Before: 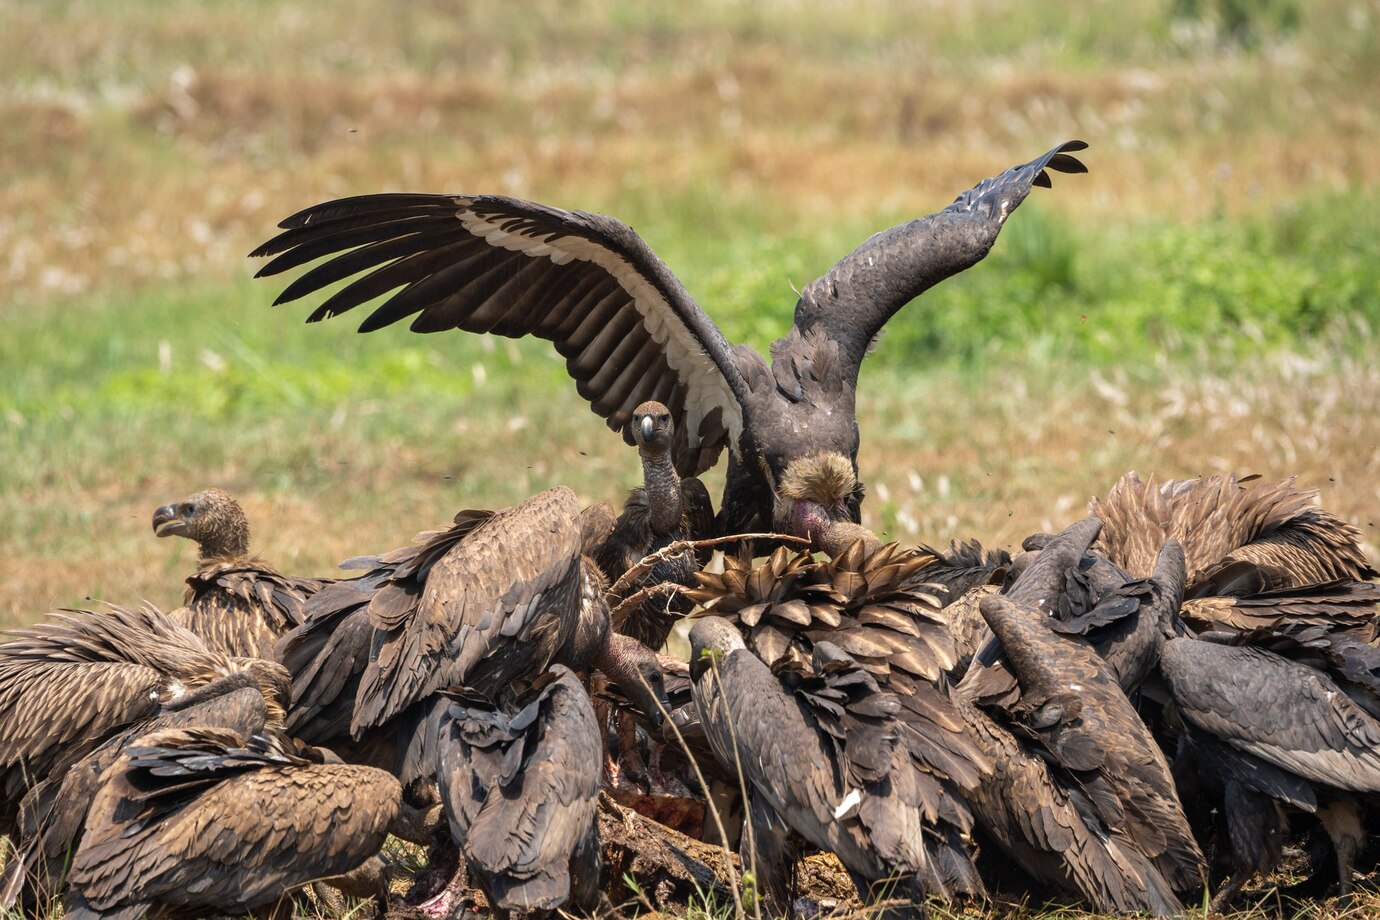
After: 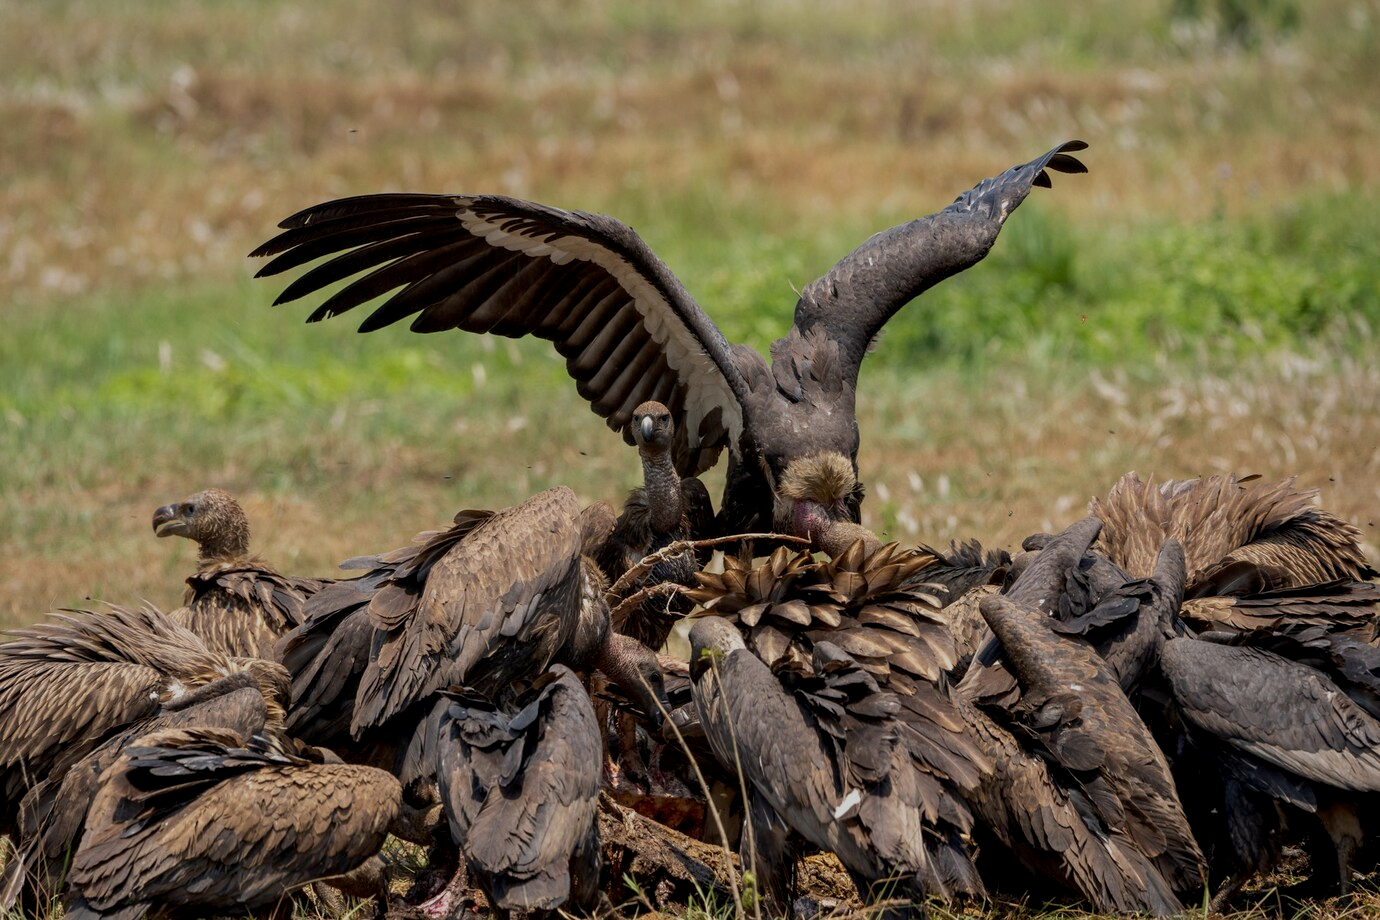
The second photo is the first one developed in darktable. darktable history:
exposure: black level correction 0.009, exposure -0.678 EV, compensate exposure bias true, compensate highlight preservation false
